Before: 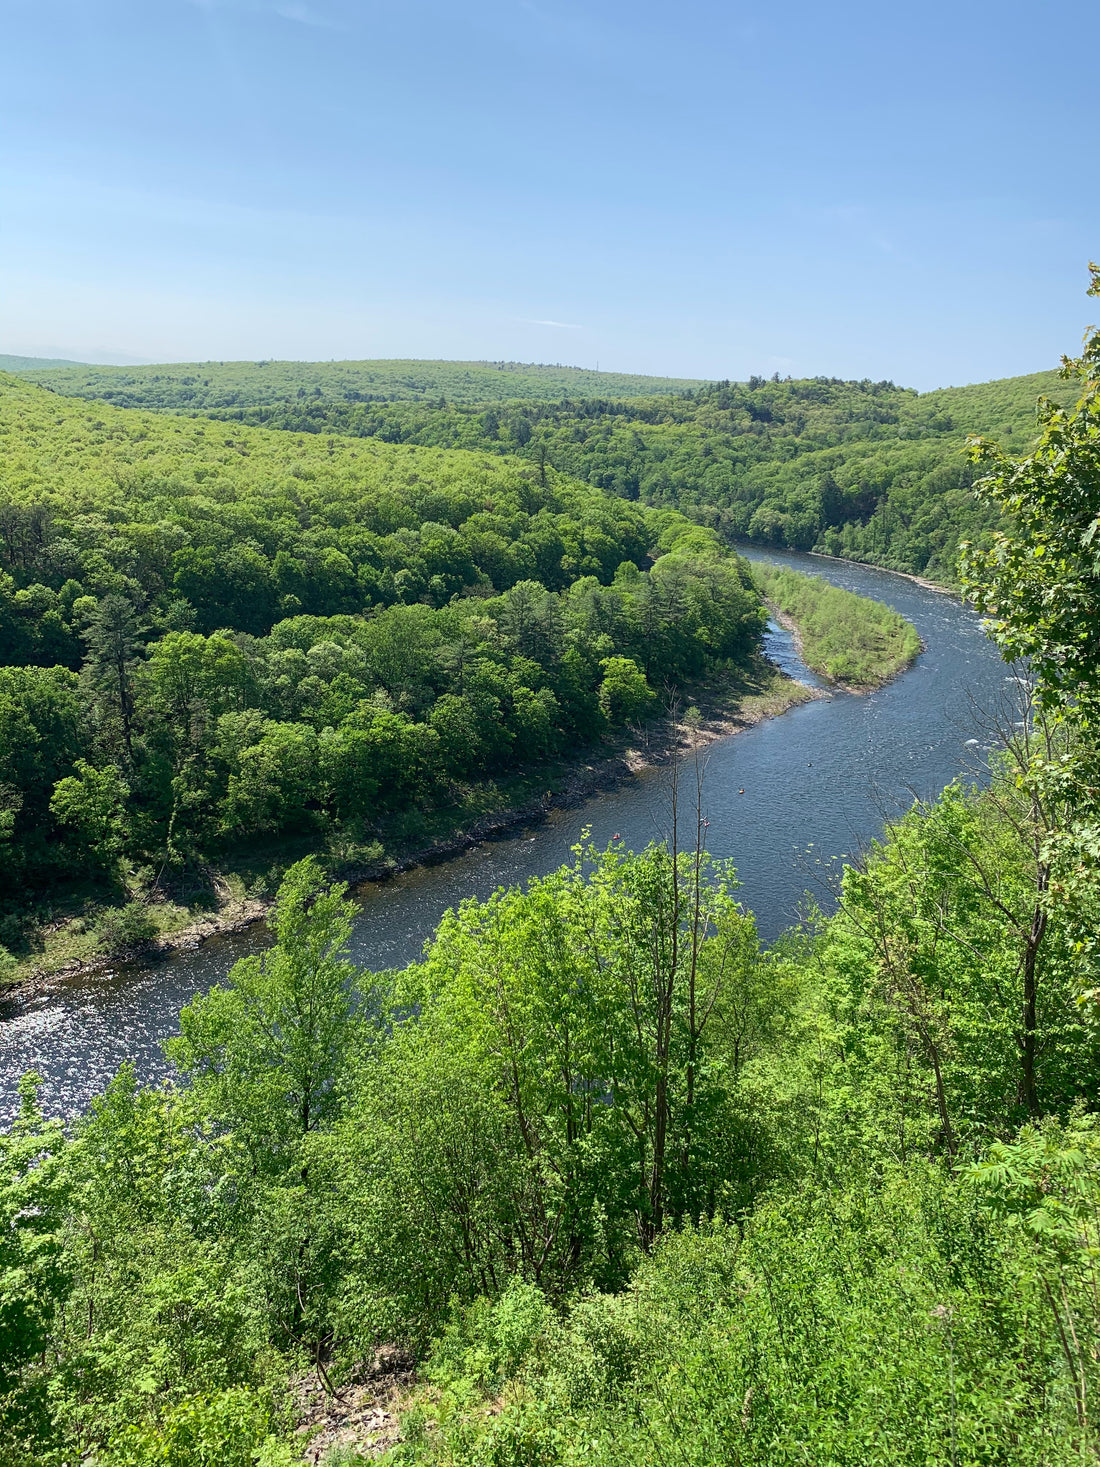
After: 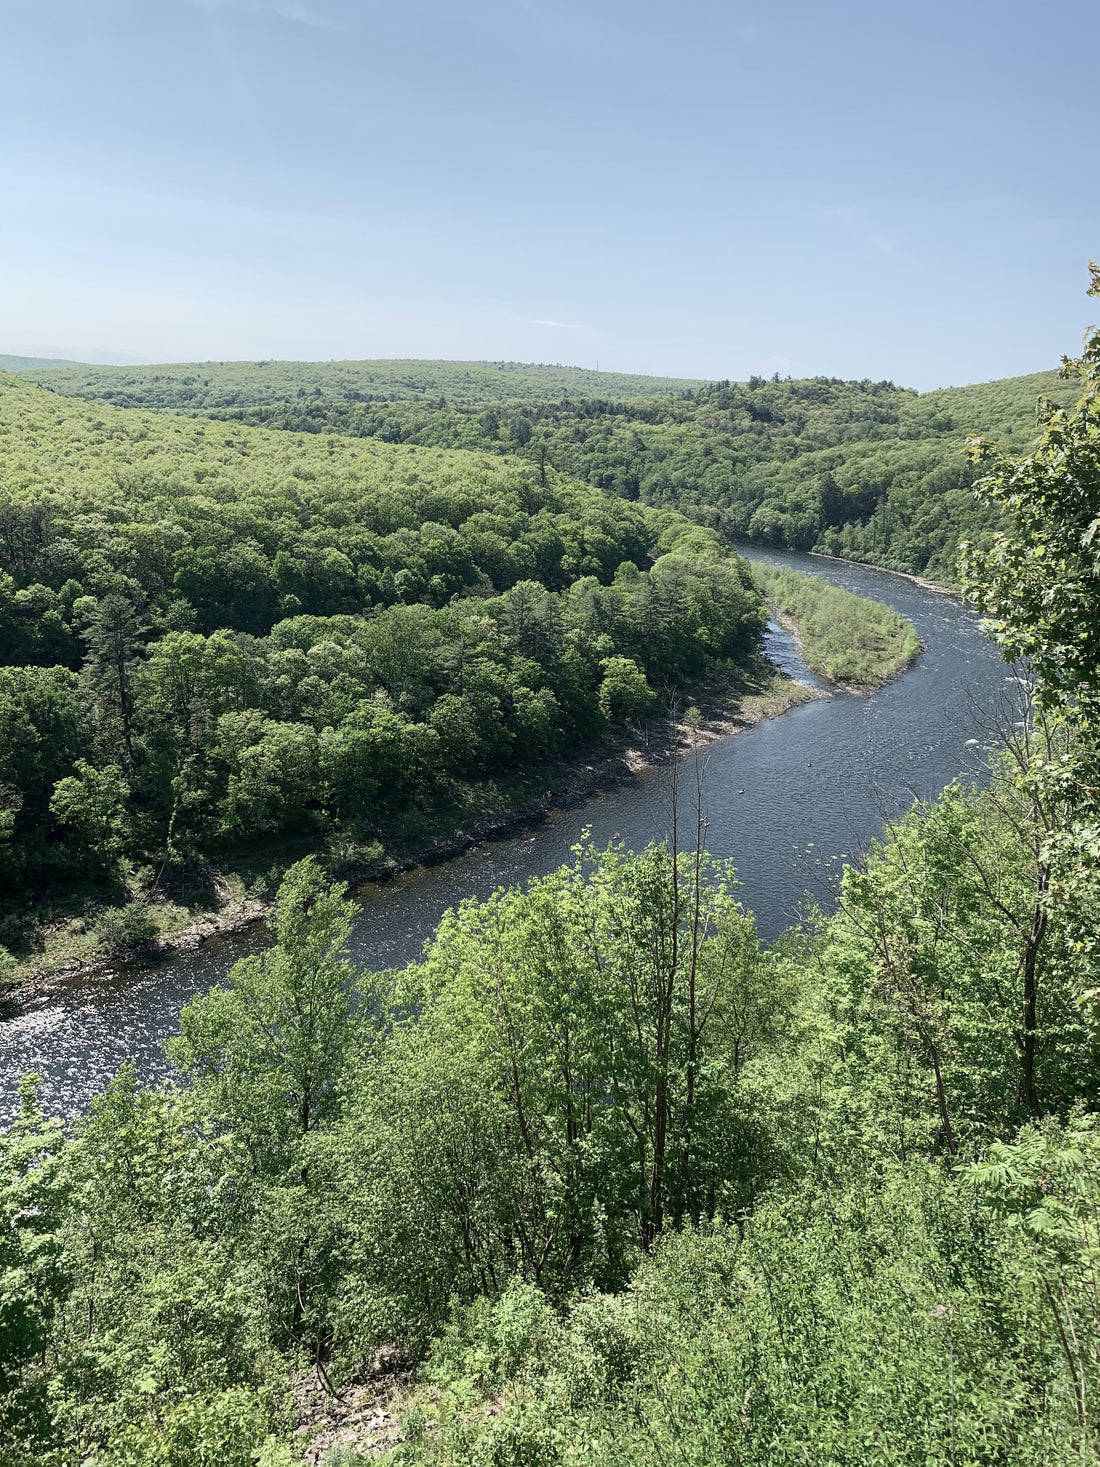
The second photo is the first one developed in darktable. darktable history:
contrast brightness saturation: contrast 0.101, saturation -0.373
